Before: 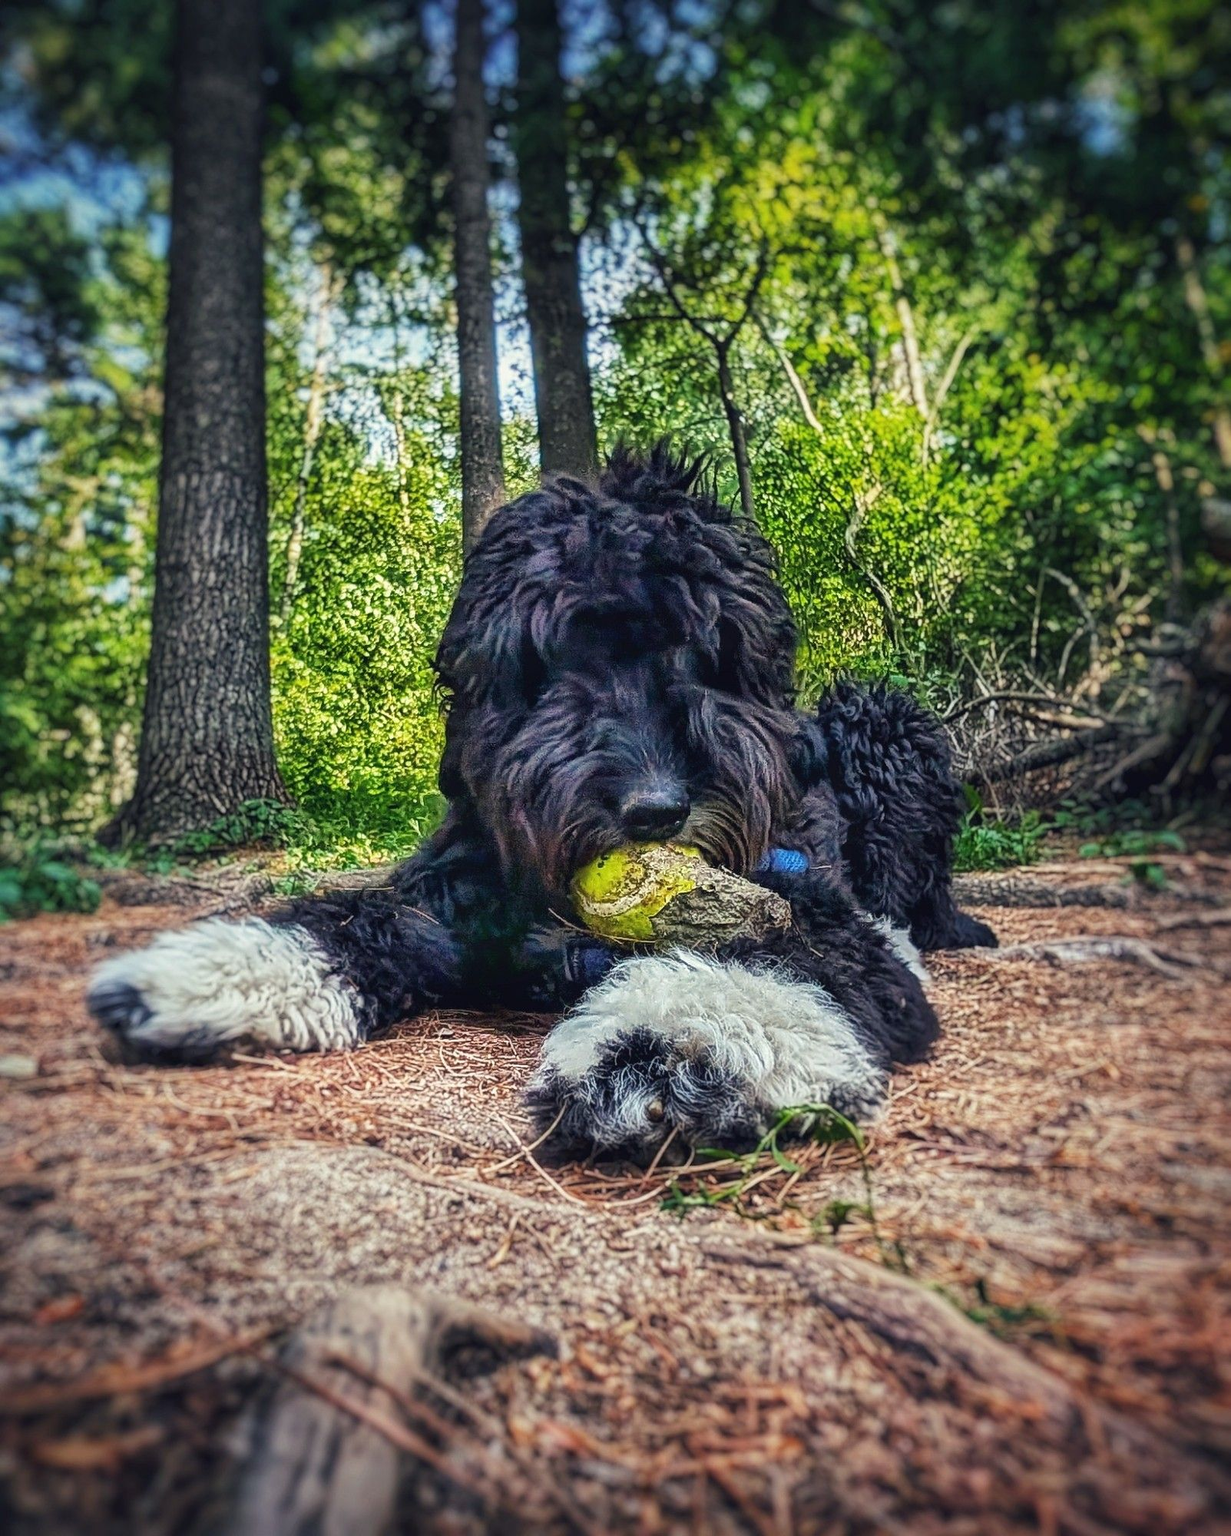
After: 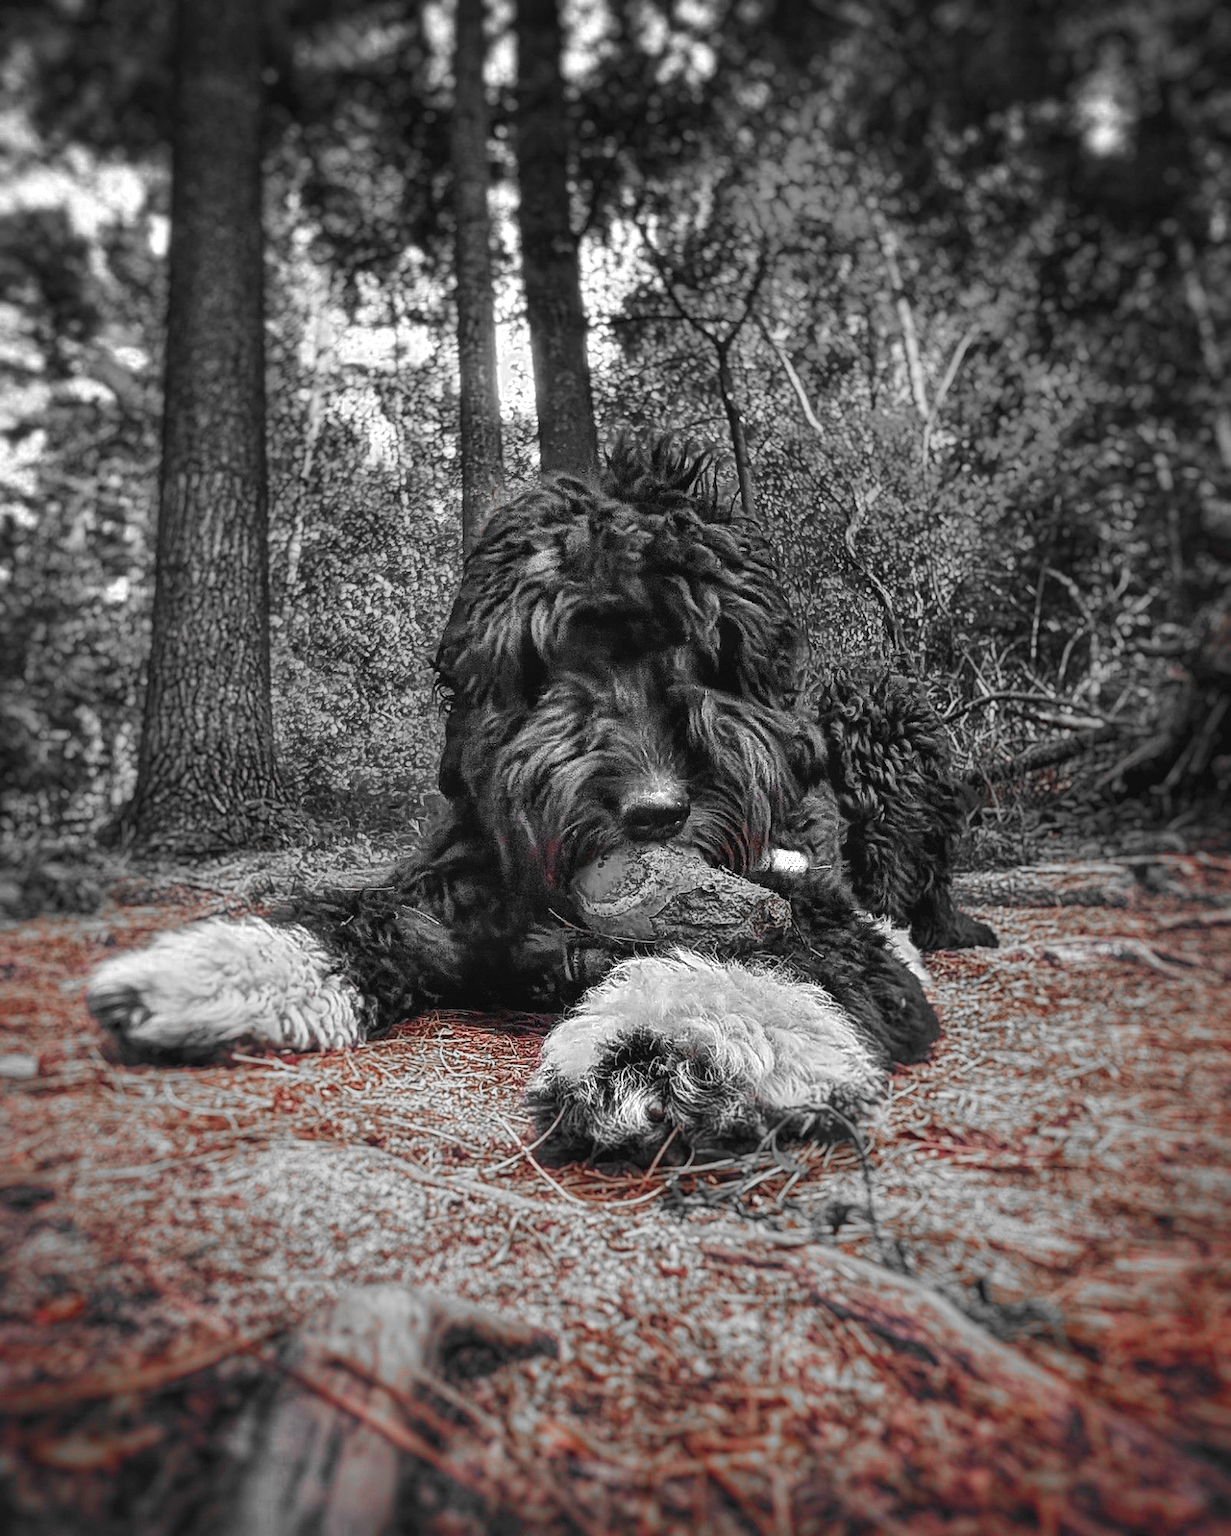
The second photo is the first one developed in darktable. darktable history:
color zones: curves: ch0 [(0, 0.352) (0.143, 0.407) (0.286, 0.386) (0.429, 0.431) (0.571, 0.829) (0.714, 0.853) (0.857, 0.833) (1, 0.352)]; ch1 [(0, 0.604) (0.072, 0.726) (0.096, 0.608) (0.205, 0.007) (0.571, -0.006) (0.839, -0.013) (0.857, -0.012) (1, 0.604)], mix 27.79%
